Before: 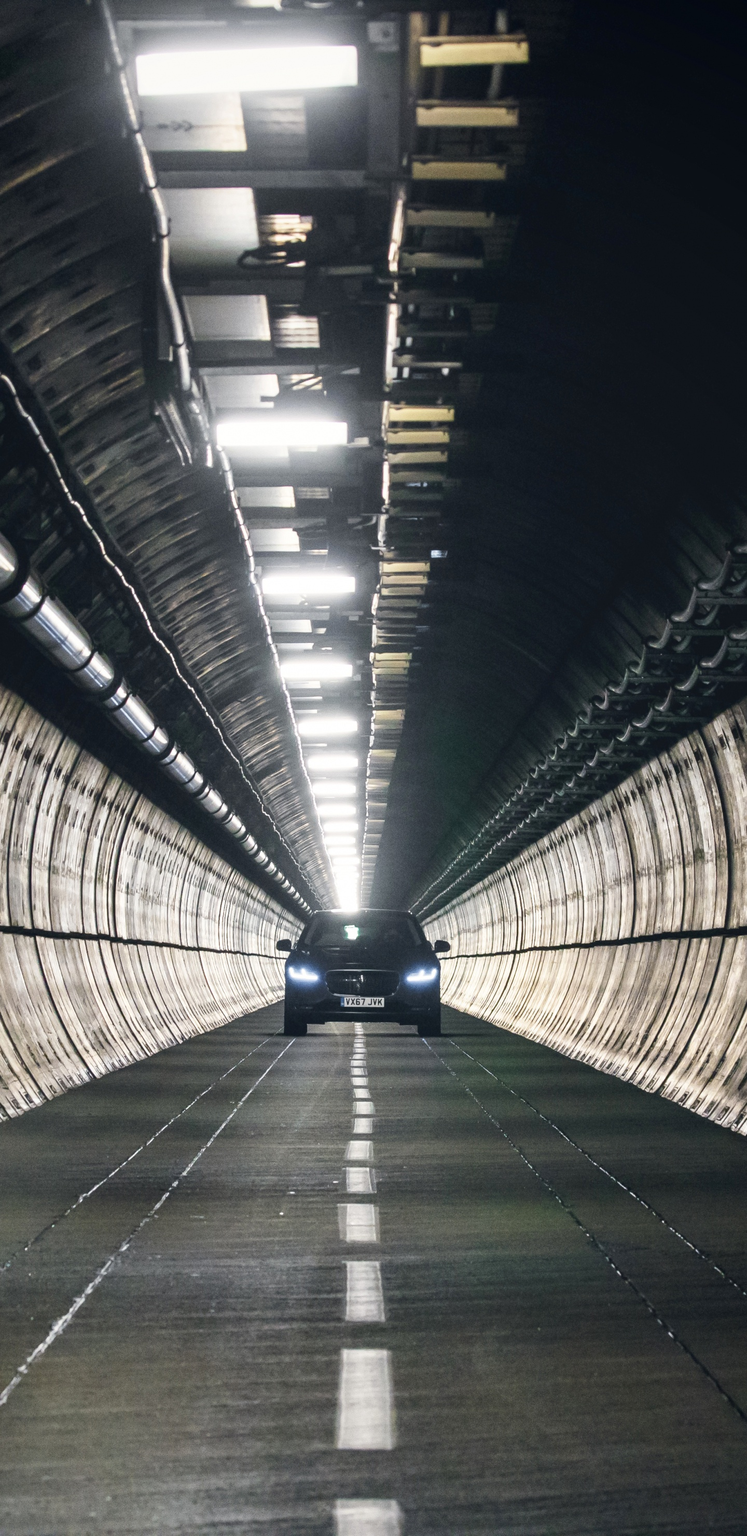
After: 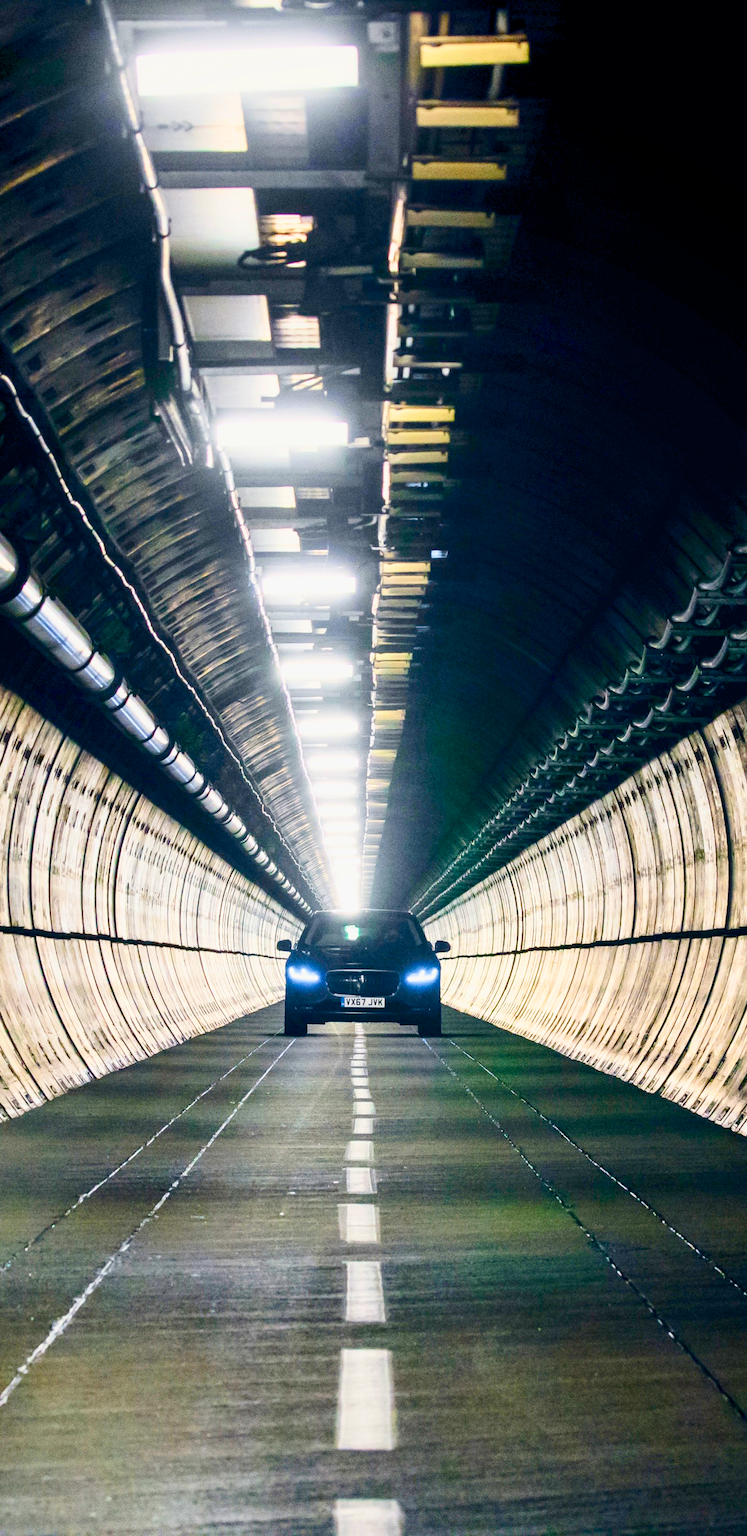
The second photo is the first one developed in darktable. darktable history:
color balance rgb: power › hue 326.3°, global offset › luminance -0.866%, perceptual saturation grading › global saturation 20%, perceptual saturation grading › highlights -25.022%, perceptual saturation grading › shadows 49.898%, global vibrance 44.815%
filmic rgb: black relative exposure -7.65 EV, white relative exposure 4.56 EV, hardness 3.61, color science v6 (2022)
tone equalizer: edges refinement/feathering 500, mask exposure compensation -1.57 EV, preserve details no
exposure: black level correction 0.001, exposure 1.32 EV, compensate highlight preservation false
contrast brightness saturation: contrast 0.115, brightness -0.119, saturation 0.2
